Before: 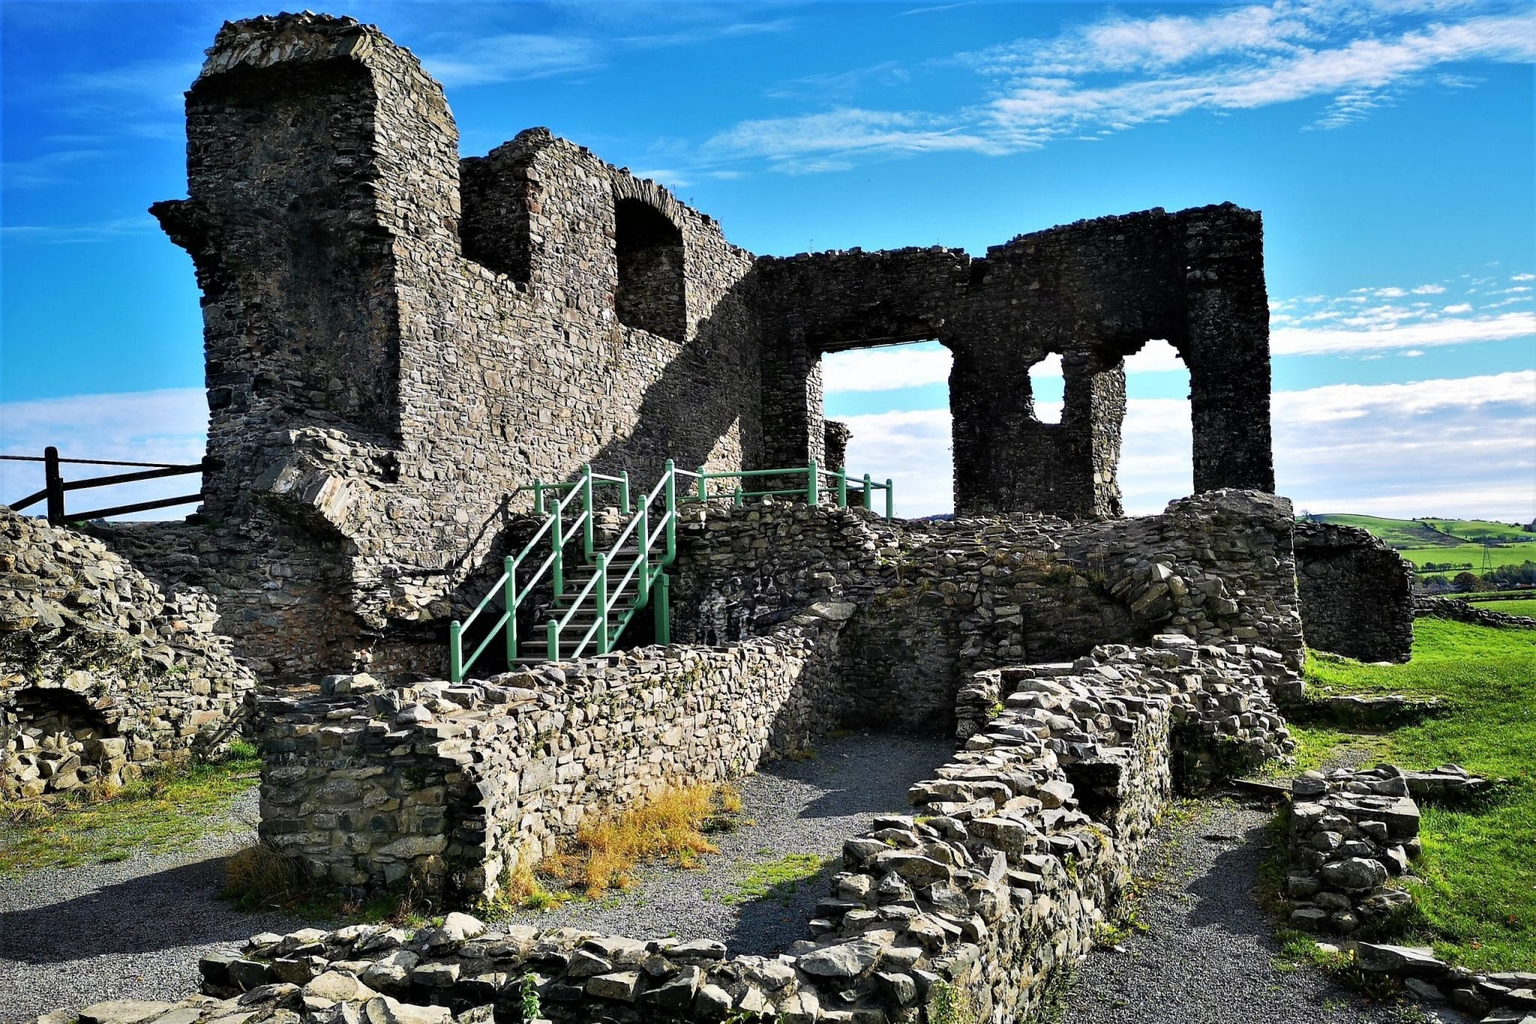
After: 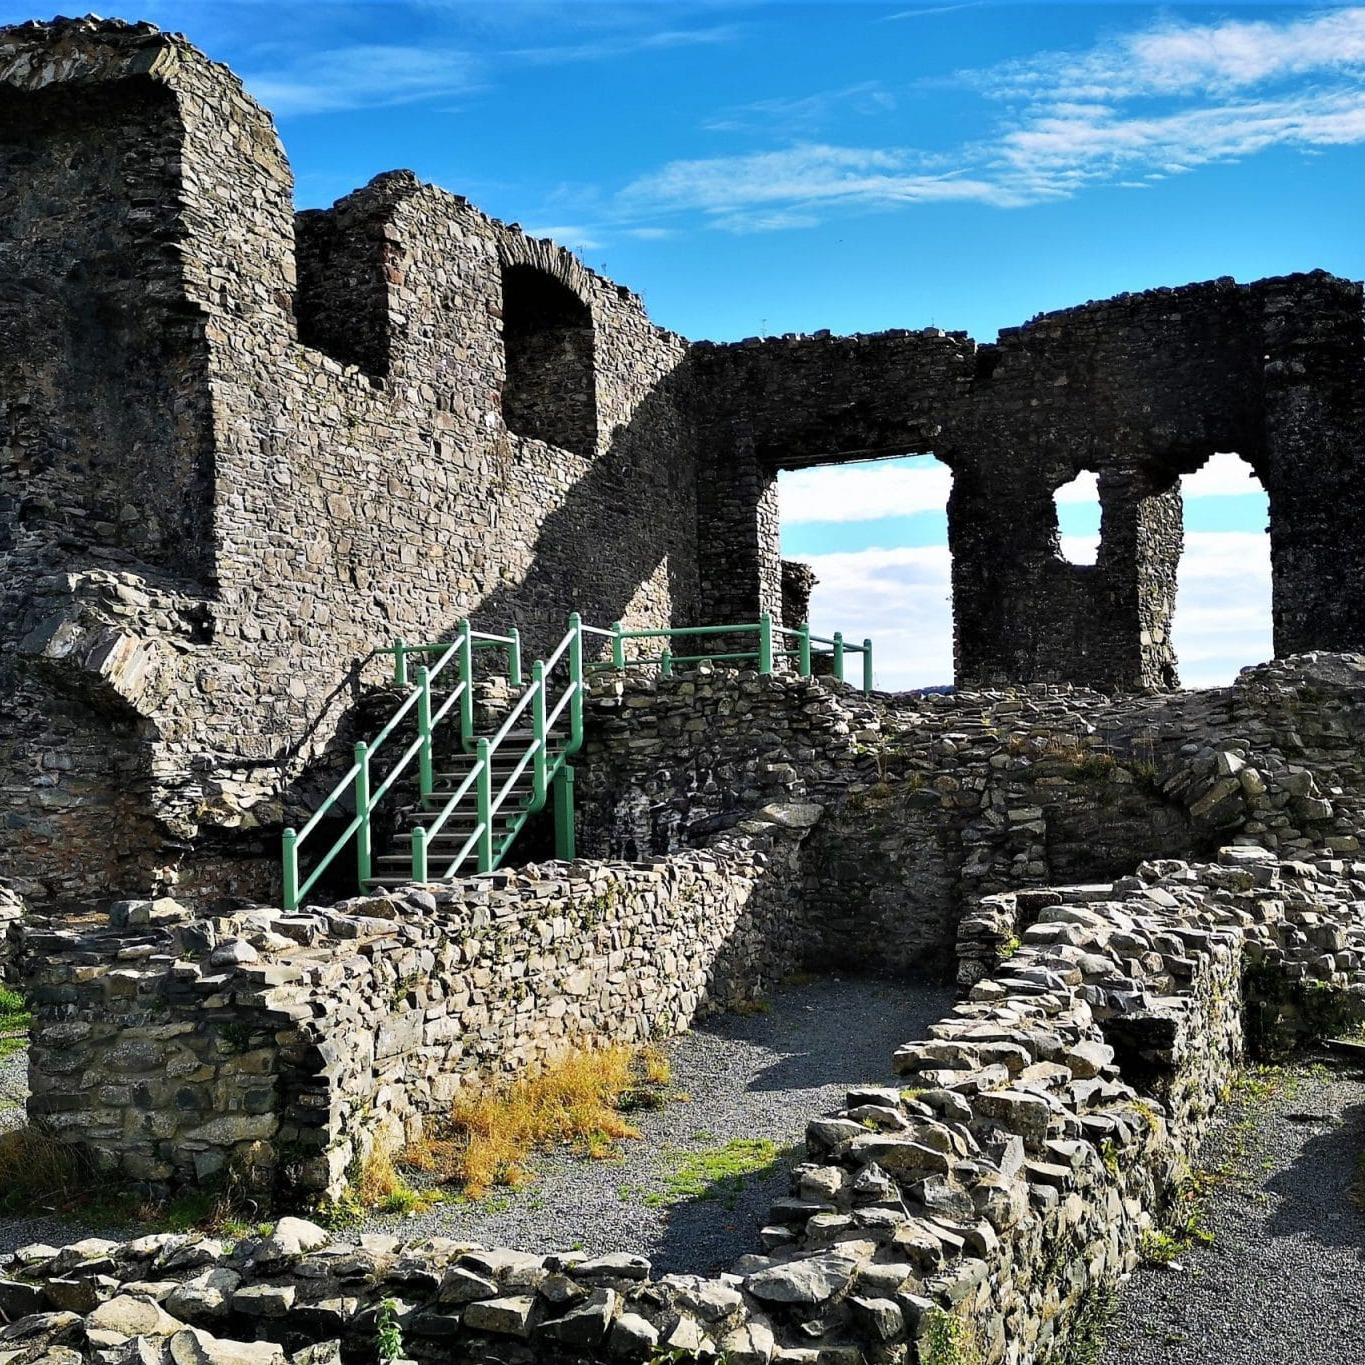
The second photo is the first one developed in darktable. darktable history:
crop and rotate: left 15.546%, right 17.787%
fill light: on, module defaults
